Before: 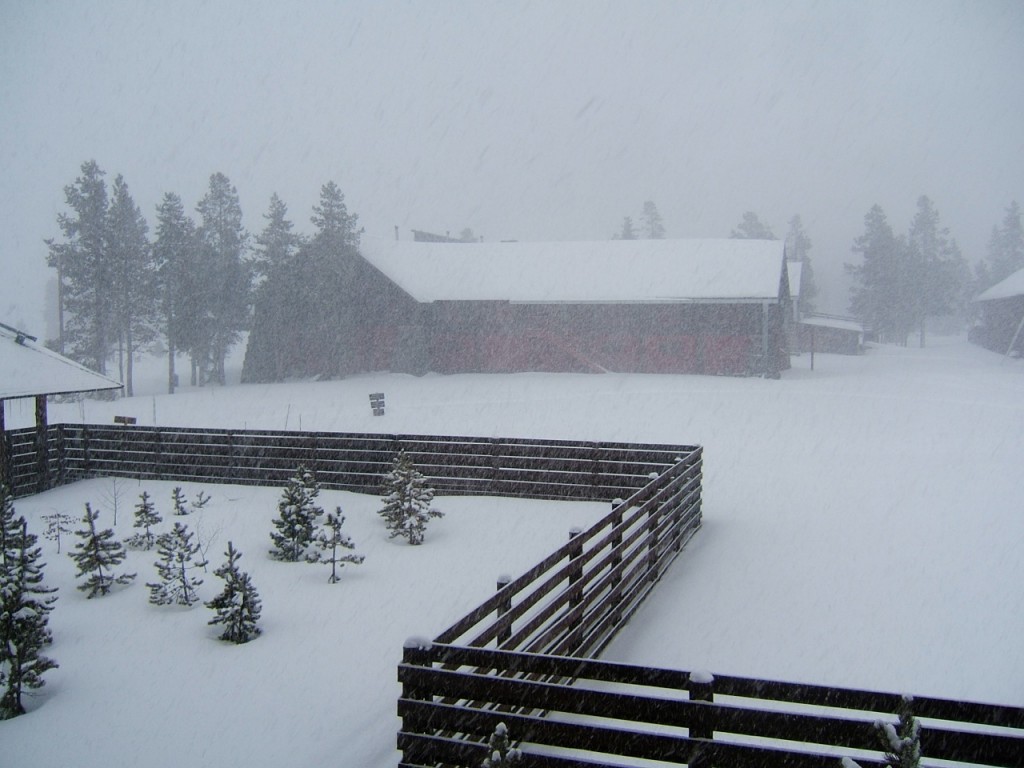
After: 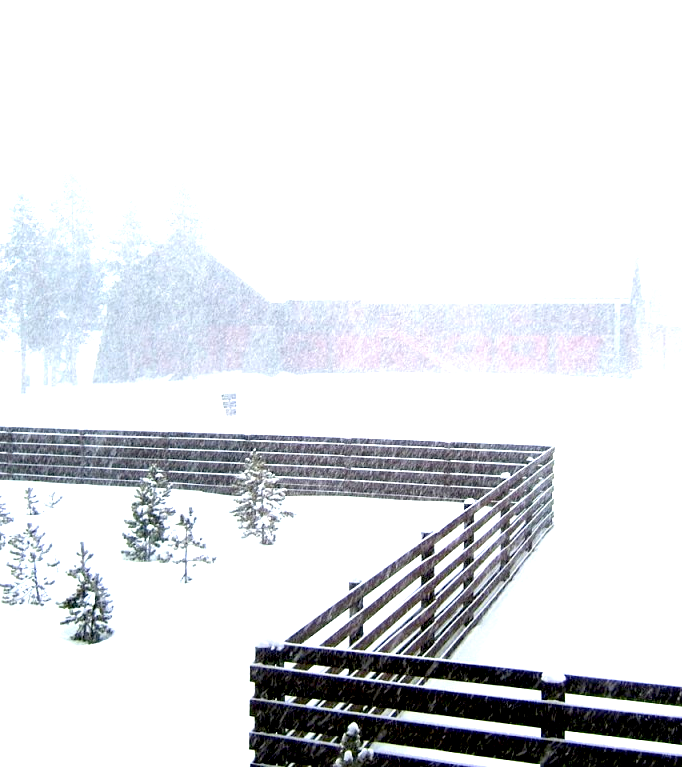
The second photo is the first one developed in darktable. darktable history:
exposure: black level correction 0.005, exposure 2.063 EV, compensate highlight preservation false
crop and rotate: left 14.461%, right 18.922%
